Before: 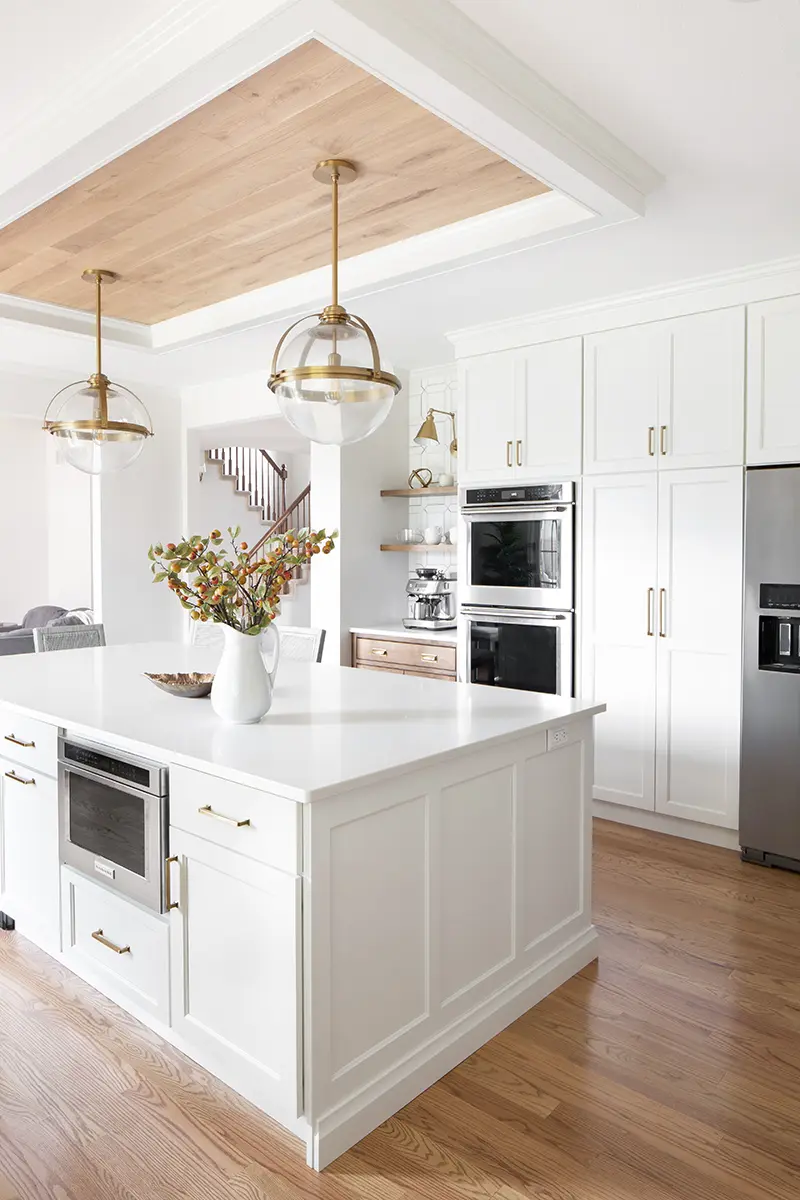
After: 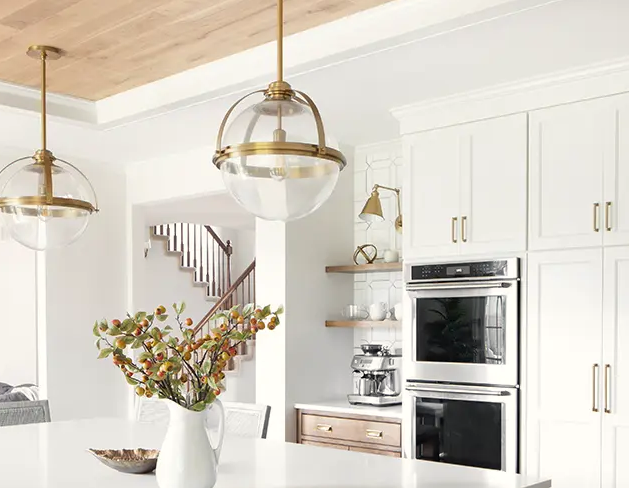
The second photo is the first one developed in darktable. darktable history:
crop: left 6.969%, top 18.686%, right 14.342%, bottom 40.57%
color correction: highlights b* 2.92
